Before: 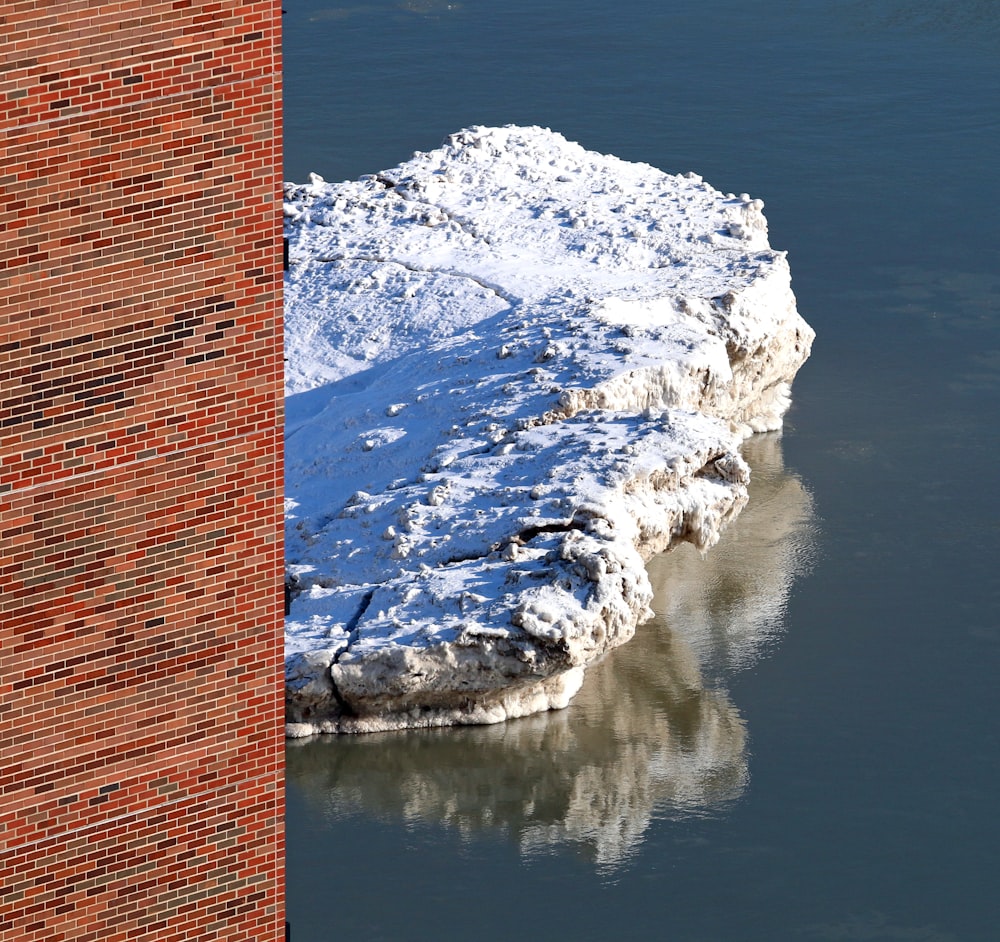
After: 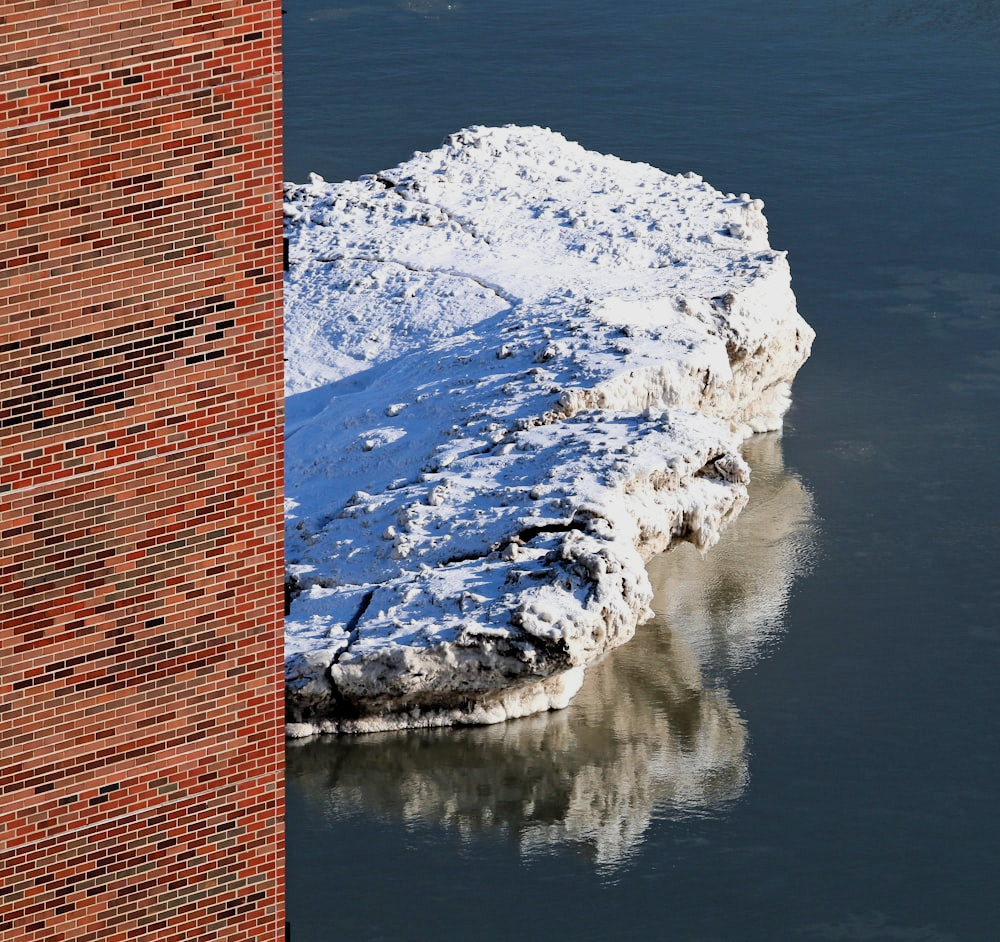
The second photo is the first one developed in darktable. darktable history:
filmic rgb: black relative exposure -5.11 EV, white relative exposure 3.52 EV, threshold 2.94 EV, hardness 3.17, contrast 1.202, highlights saturation mix -28.58%, enable highlight reconstruction true
